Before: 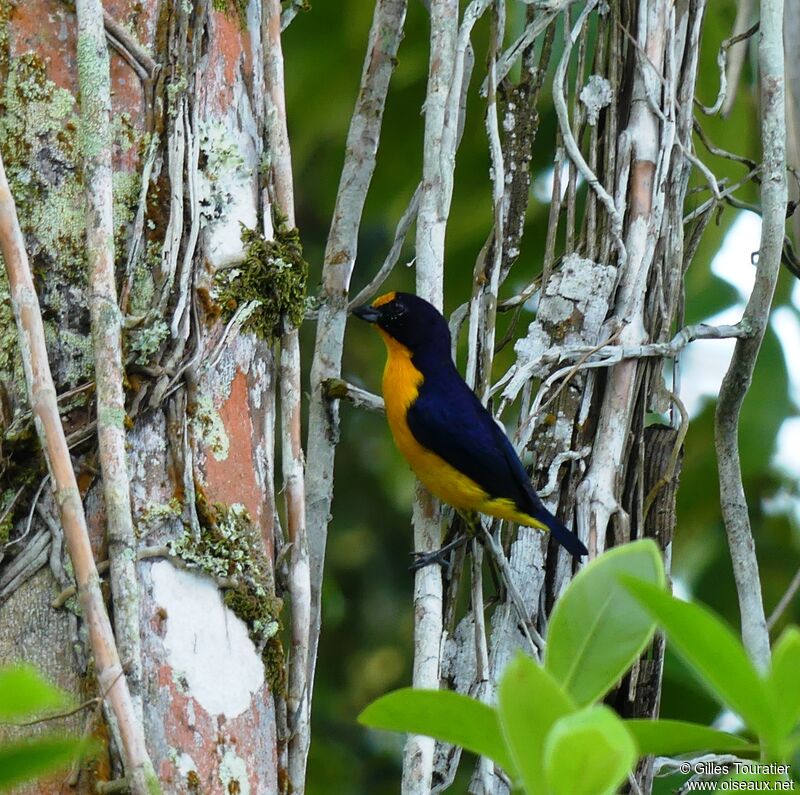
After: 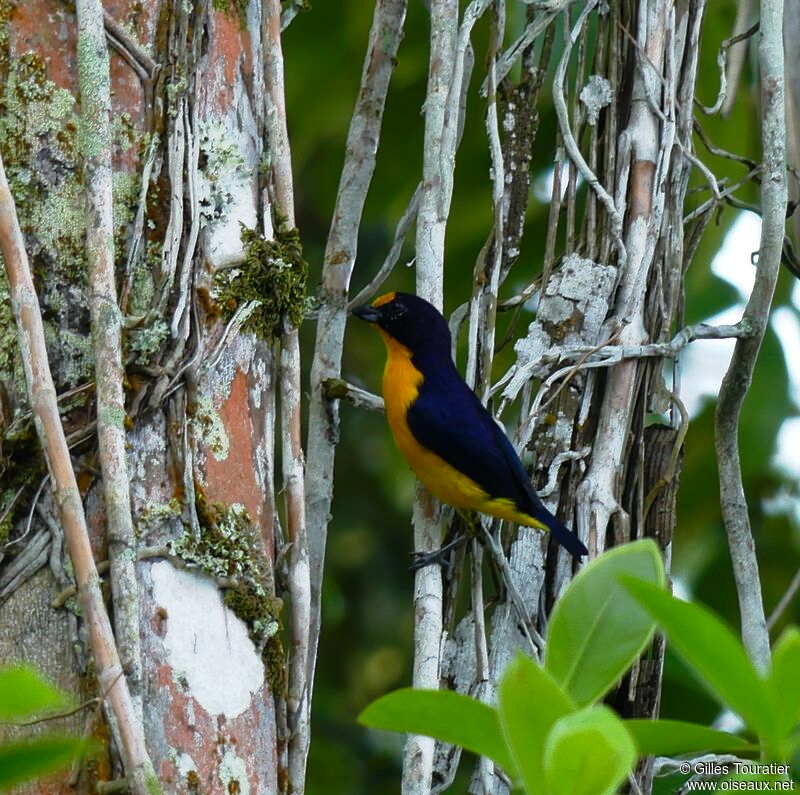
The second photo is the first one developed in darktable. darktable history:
tone curve: curves: ch0 [(0, 0) (0.8, 0.757) (1, 1)], color space Lab, independent channels
